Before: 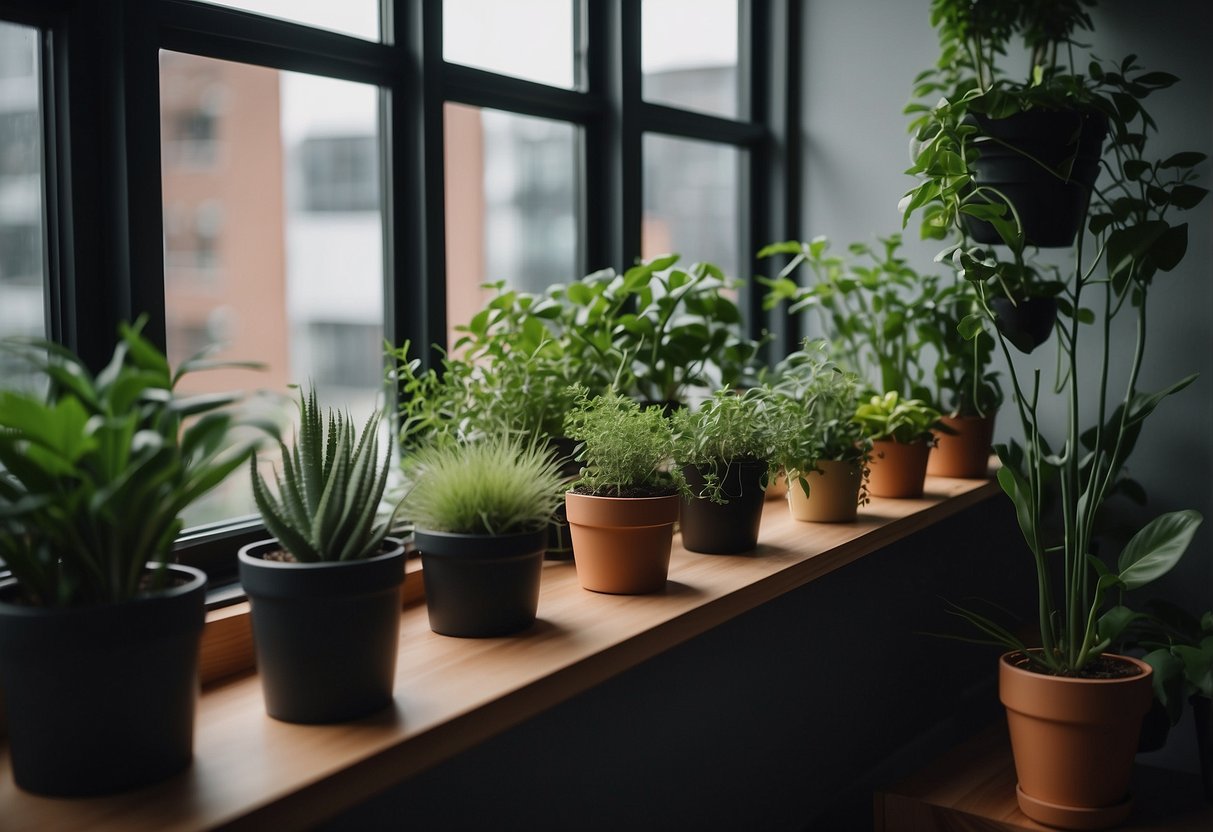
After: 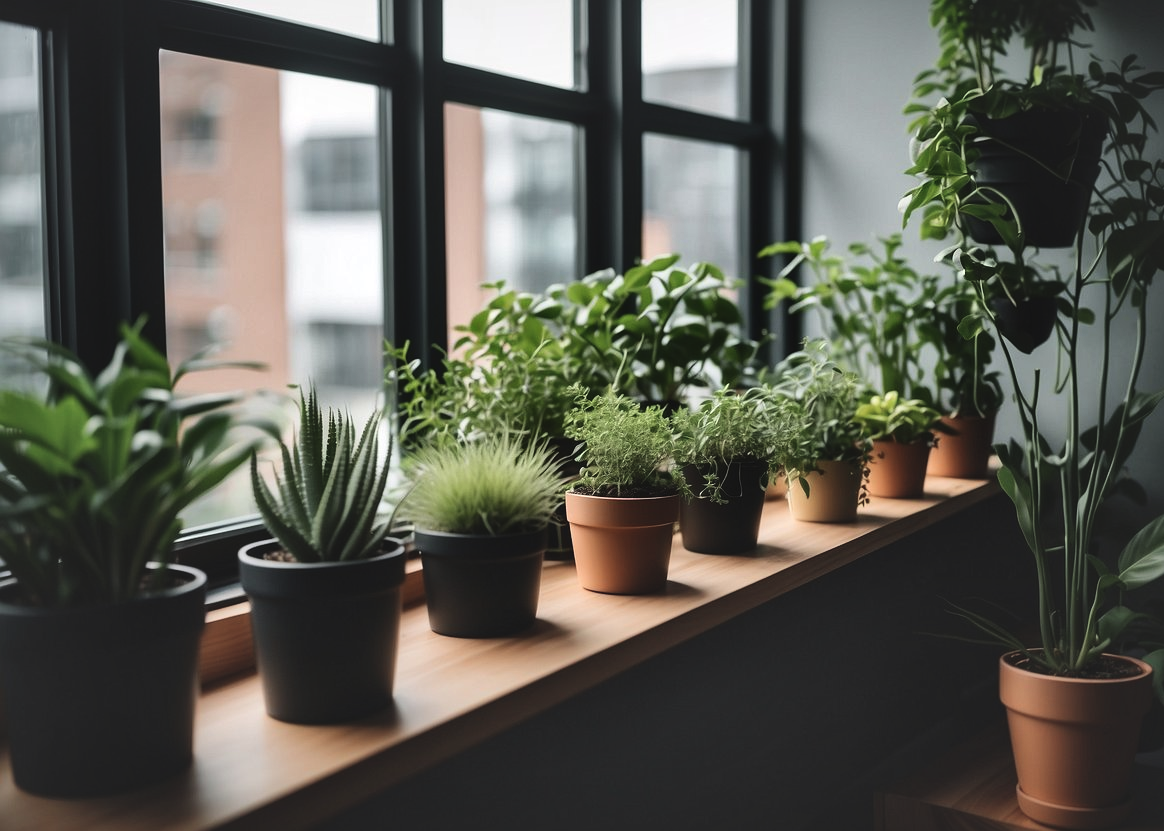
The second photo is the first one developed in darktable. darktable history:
local contrast: mode bilateral grid, contrast 70, coarseness 75, detail 180%, midtone range 0.2
exposure: black level correction -0.015, compensate exposure bias true, compensate highlight preservation false
crop: right 4.036%, bottom 0.037%
